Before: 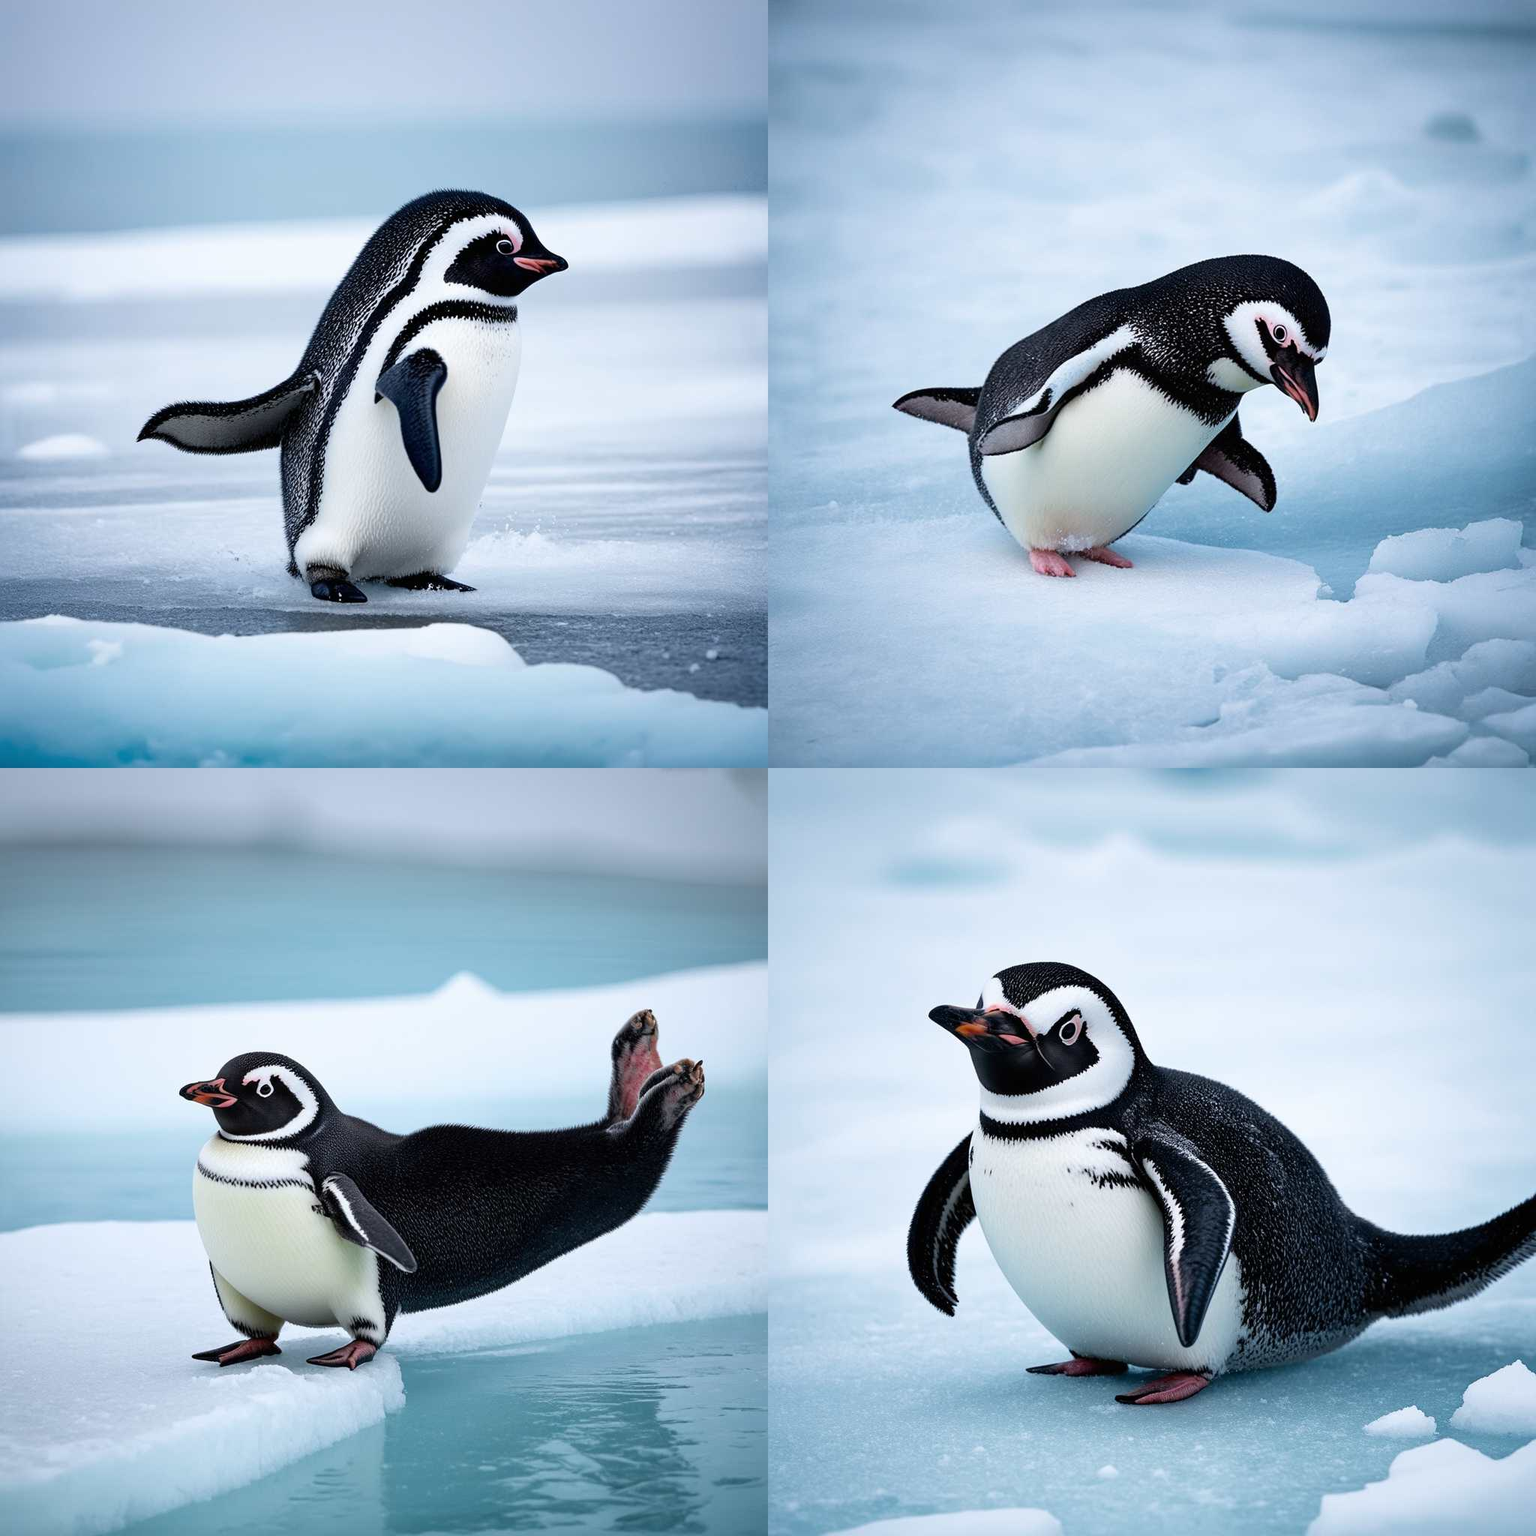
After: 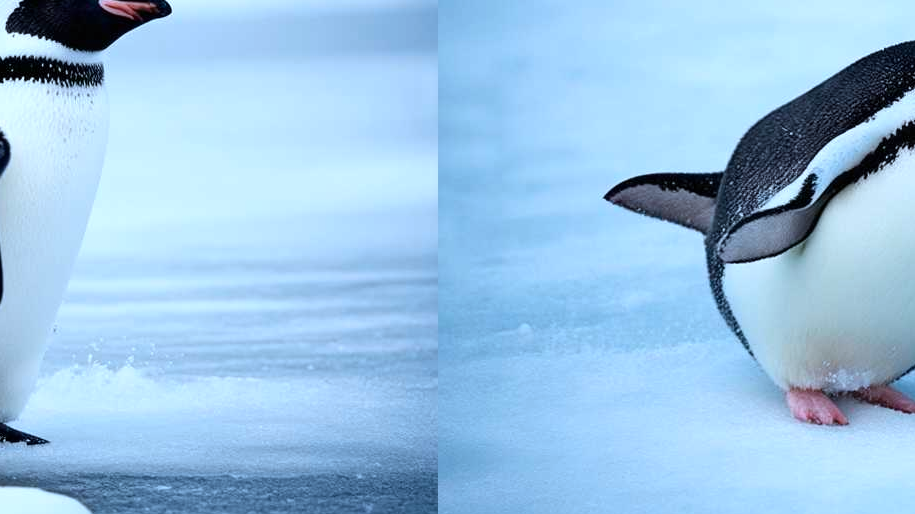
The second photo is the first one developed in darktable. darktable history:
crop: left 28.64%, top 16.832%, right 26.637%, bottom 58.055%
color calibration: illuminant Planckian (black body), x 0.375, y 0.373, temperature 4117 K
color balance rgb: global vibrance 1%, saturation formula JzAzBz (2021)
